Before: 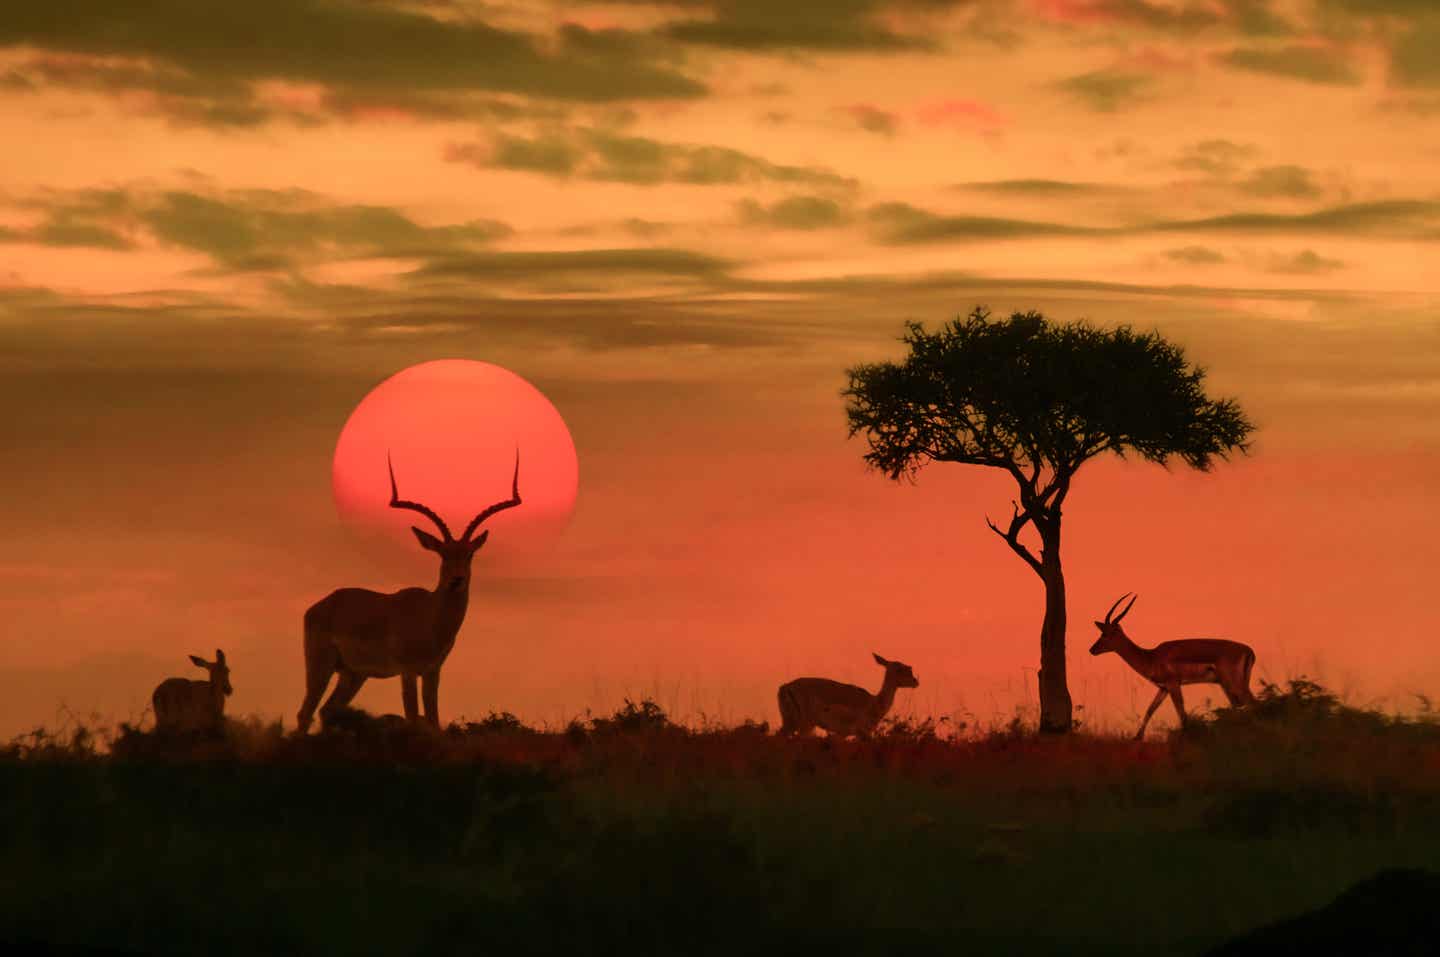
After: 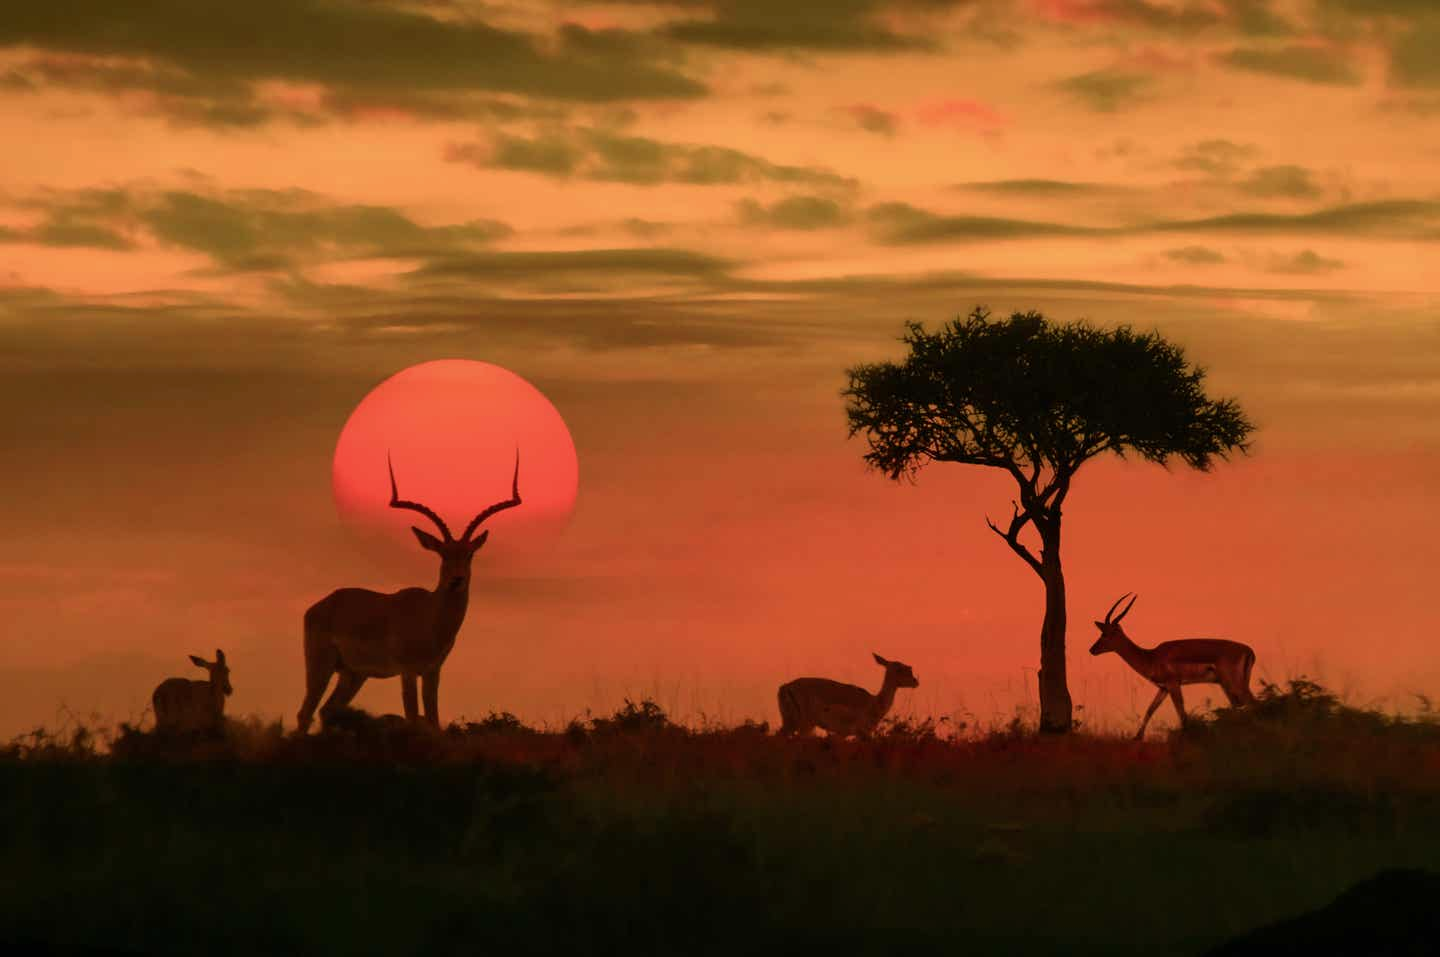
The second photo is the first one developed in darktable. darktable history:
base curve: curves: ch0 [(0, 0) (0.74, 0.67) (1, 1)], preserve colors none
